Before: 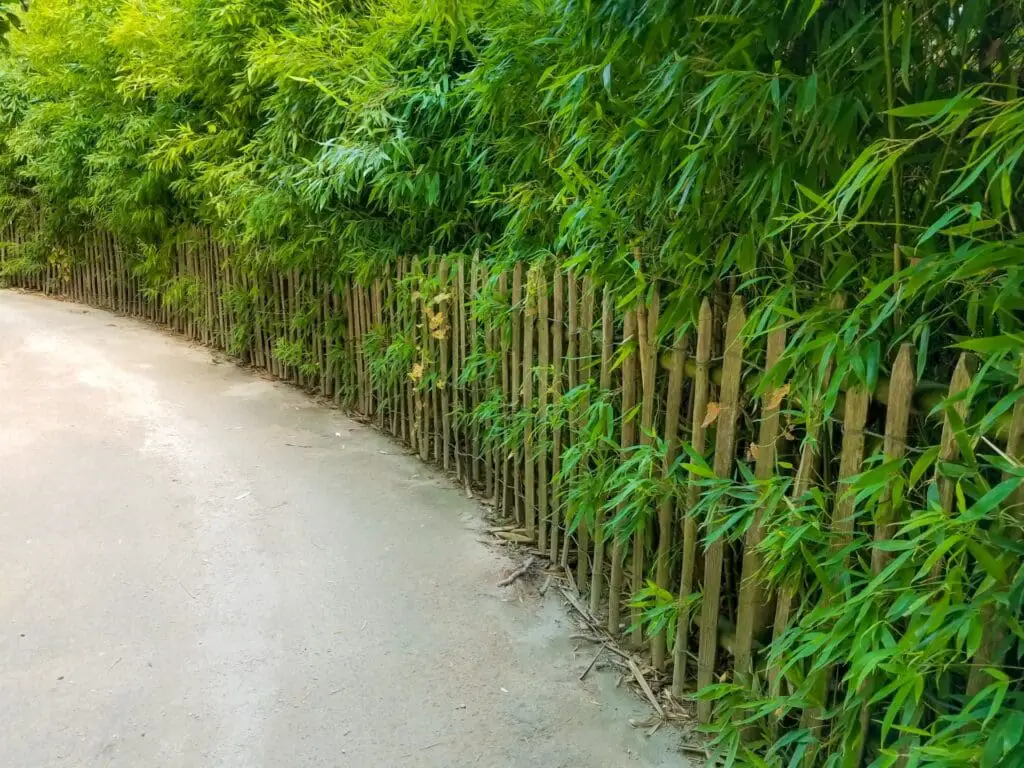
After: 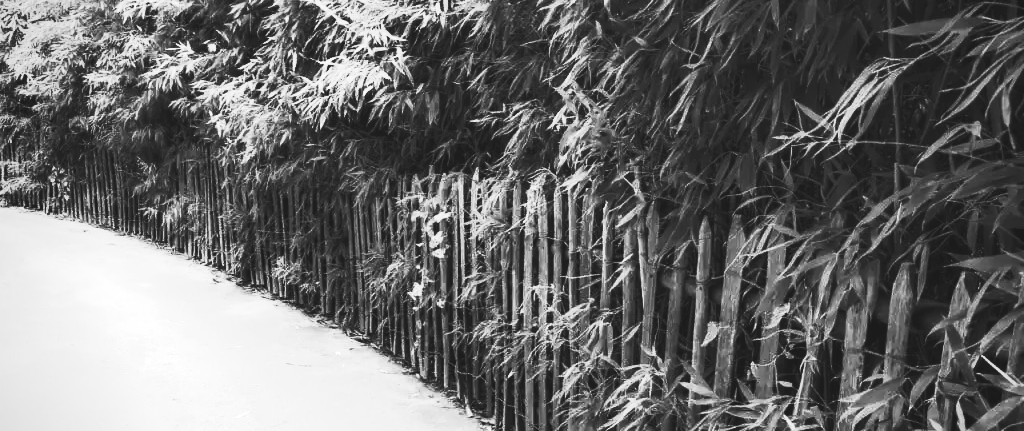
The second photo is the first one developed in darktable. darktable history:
vignetting: fall-off radius 45%, brightness -0.33
crop and rotate: top 10.605%, bottom 33.274%
tone curve: curves: ch0 [(0, 0.098) (0.262, 0.324) (0.421, 0.59) (0.54, 0.803) (0.725, 0.922) (0.99, 0.974)], color space Lab, linked channels, preserve colors none
color correction: highlights a* -20.17, highlights b* 20.27, shadows a* 20.03, shadows b* -20.46, saturation 0.43
monochrome: on, module defaults
tone equalizer: -8 EV 0.001 EV, -7 EV -0.002 EV, -6 EV 0.002 EV, -5 EV -0.03 EV, -4 EV -0.116 EV, -3 EV -0.169 EV, -2 EV 0.24 EV, -1 EV 0.702 EV, +0 EV 0.493 EV
contrast brightness saturation: contrast 0.1, brightness -0.26, saturation 0.14
